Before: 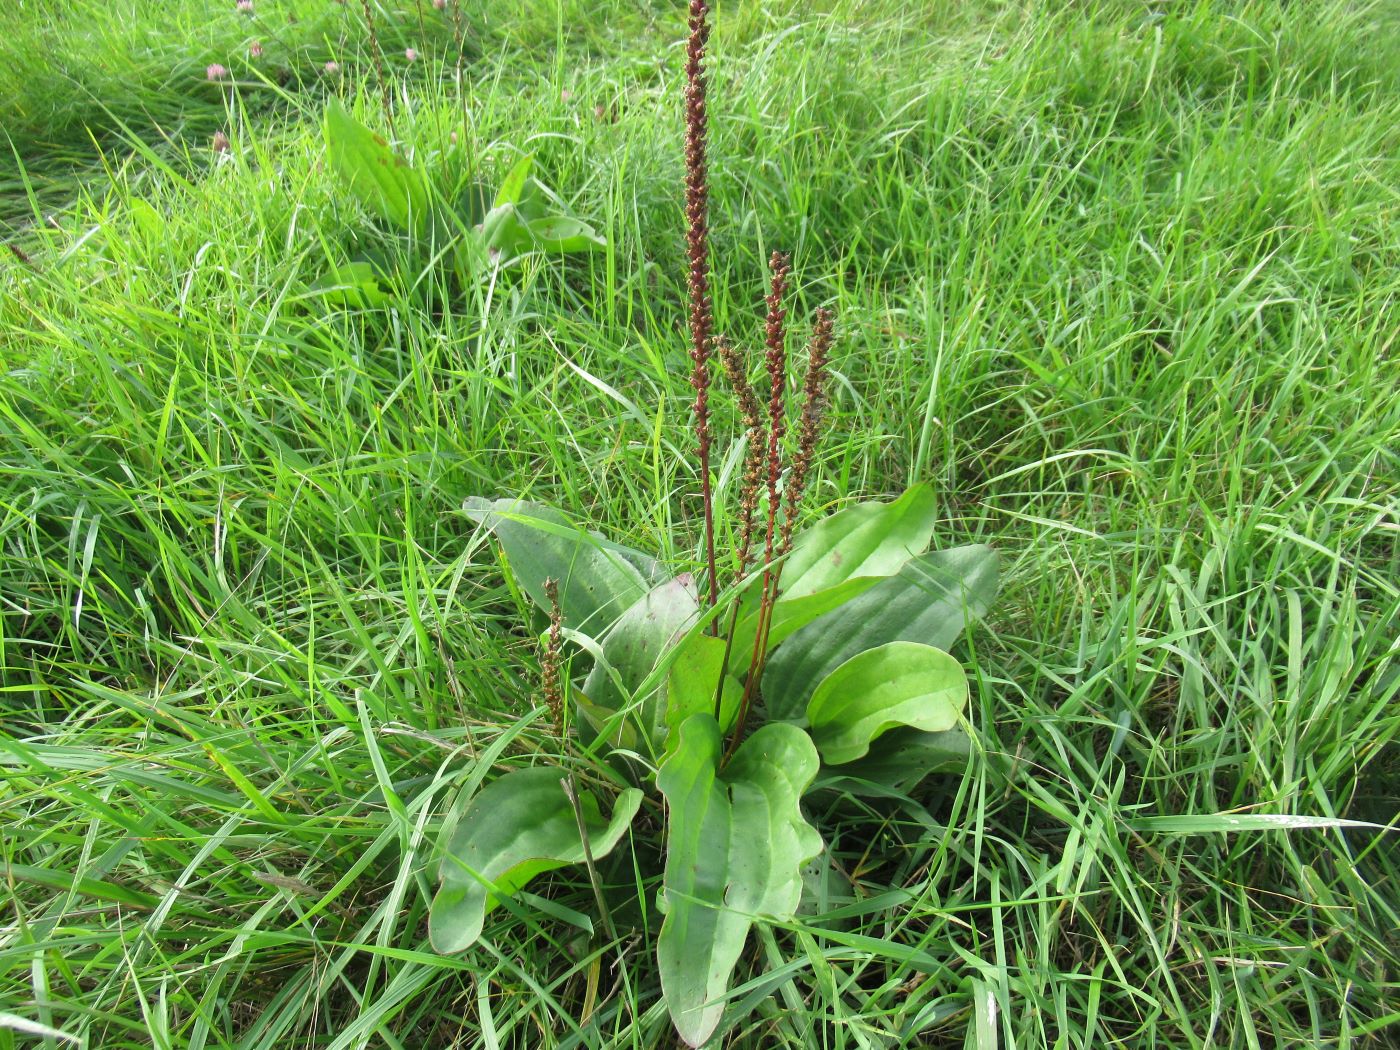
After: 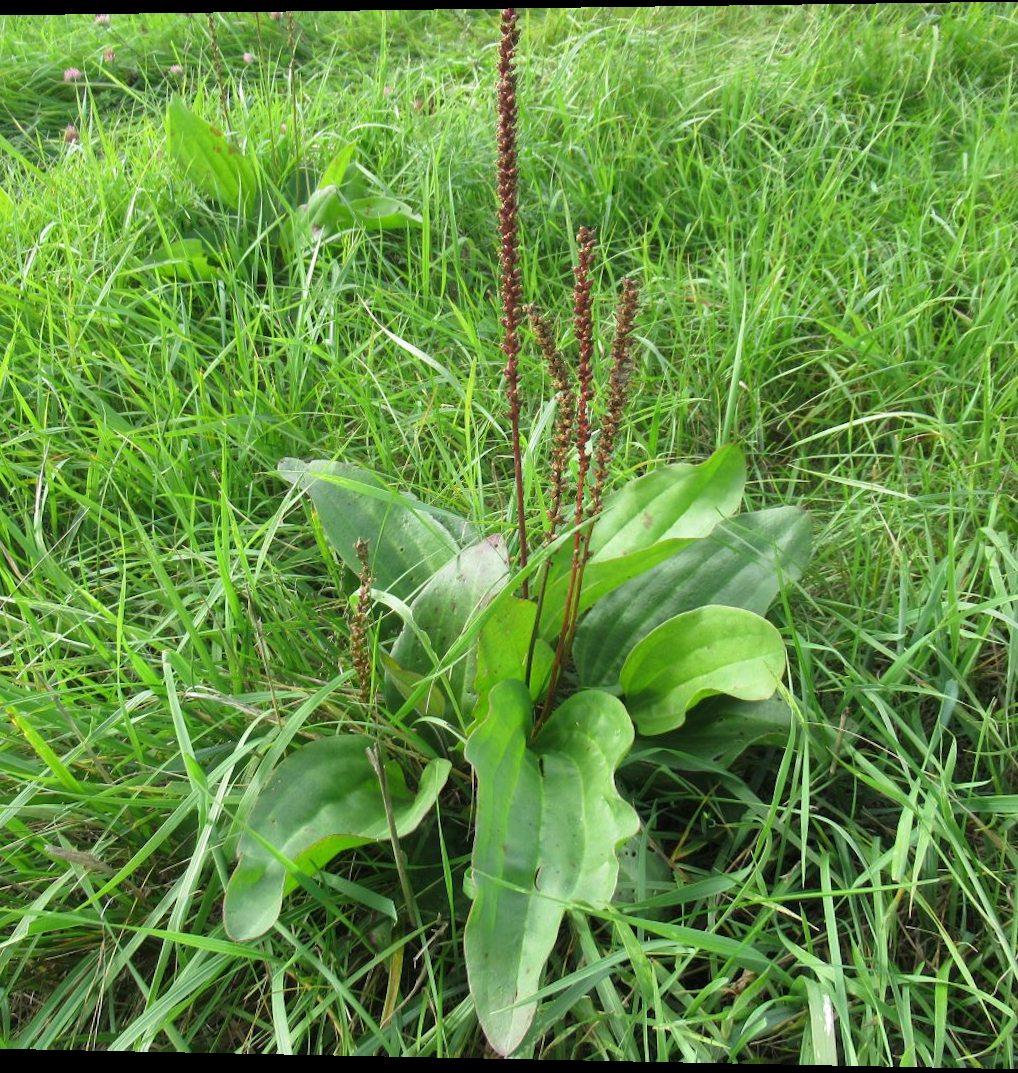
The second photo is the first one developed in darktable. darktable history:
crop and rotate: left 15.446%, right 17.836%
rotate and perspective: rotation 0.128°, lens shift (vertical) -0.181, lens shift (horizontal) -0.044, shear 0.001, automatic cropping off
